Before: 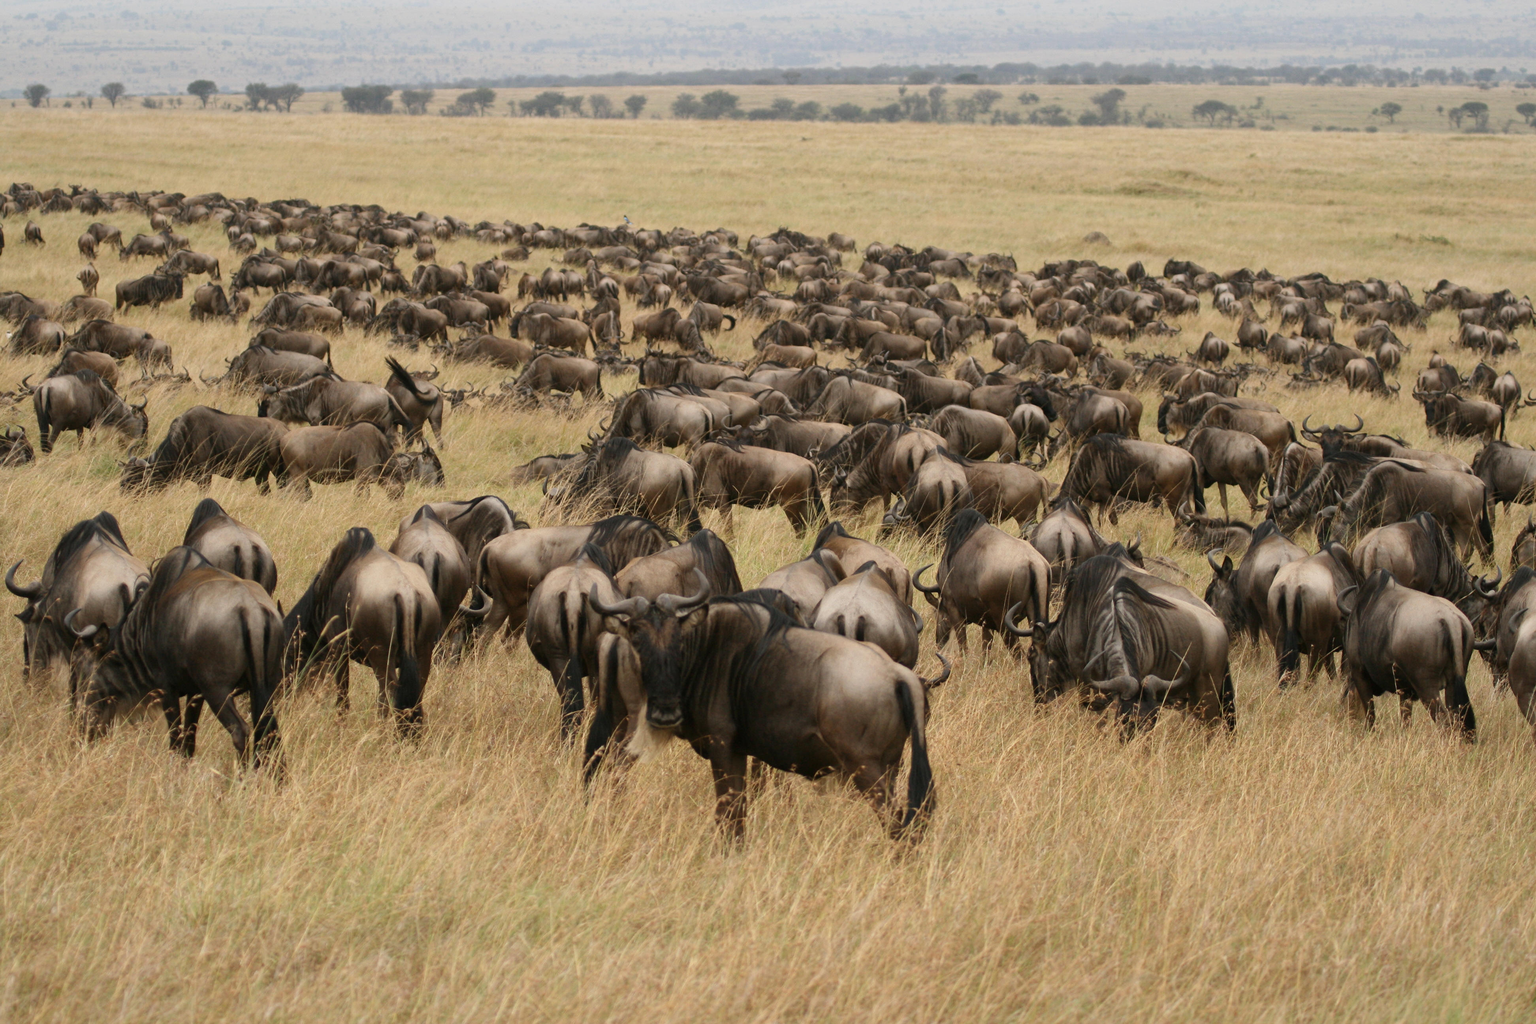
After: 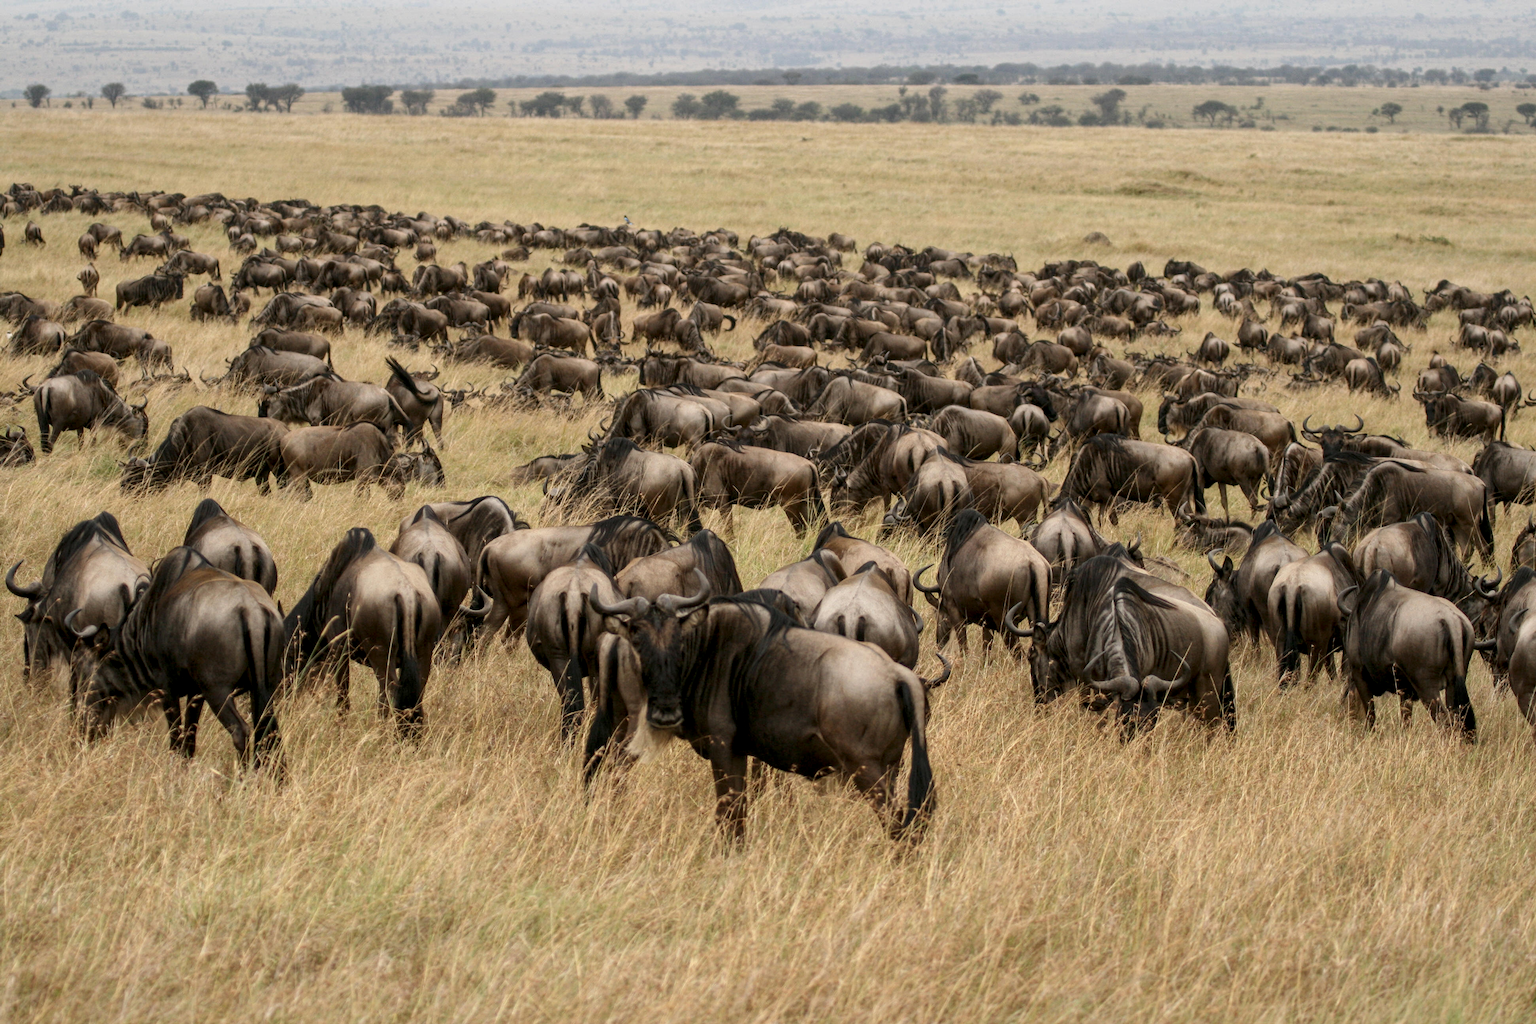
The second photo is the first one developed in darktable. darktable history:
local contrast: highlights 61%, detail 143%, midtone range 0.428
